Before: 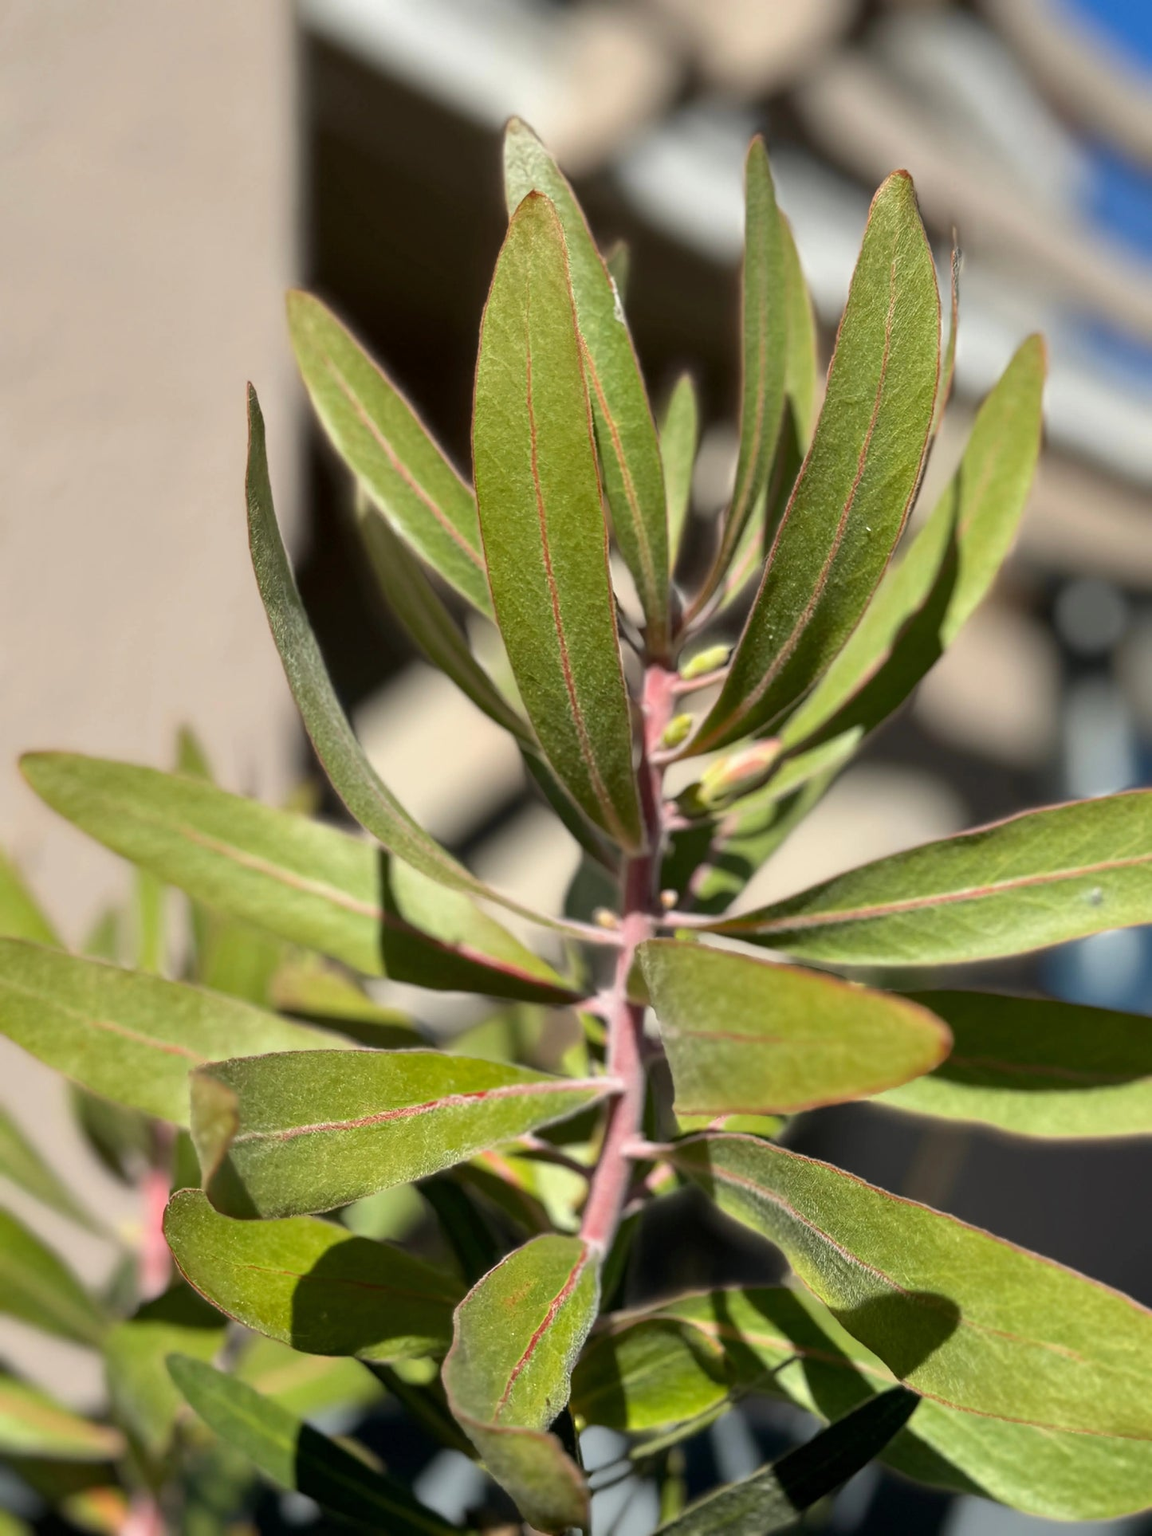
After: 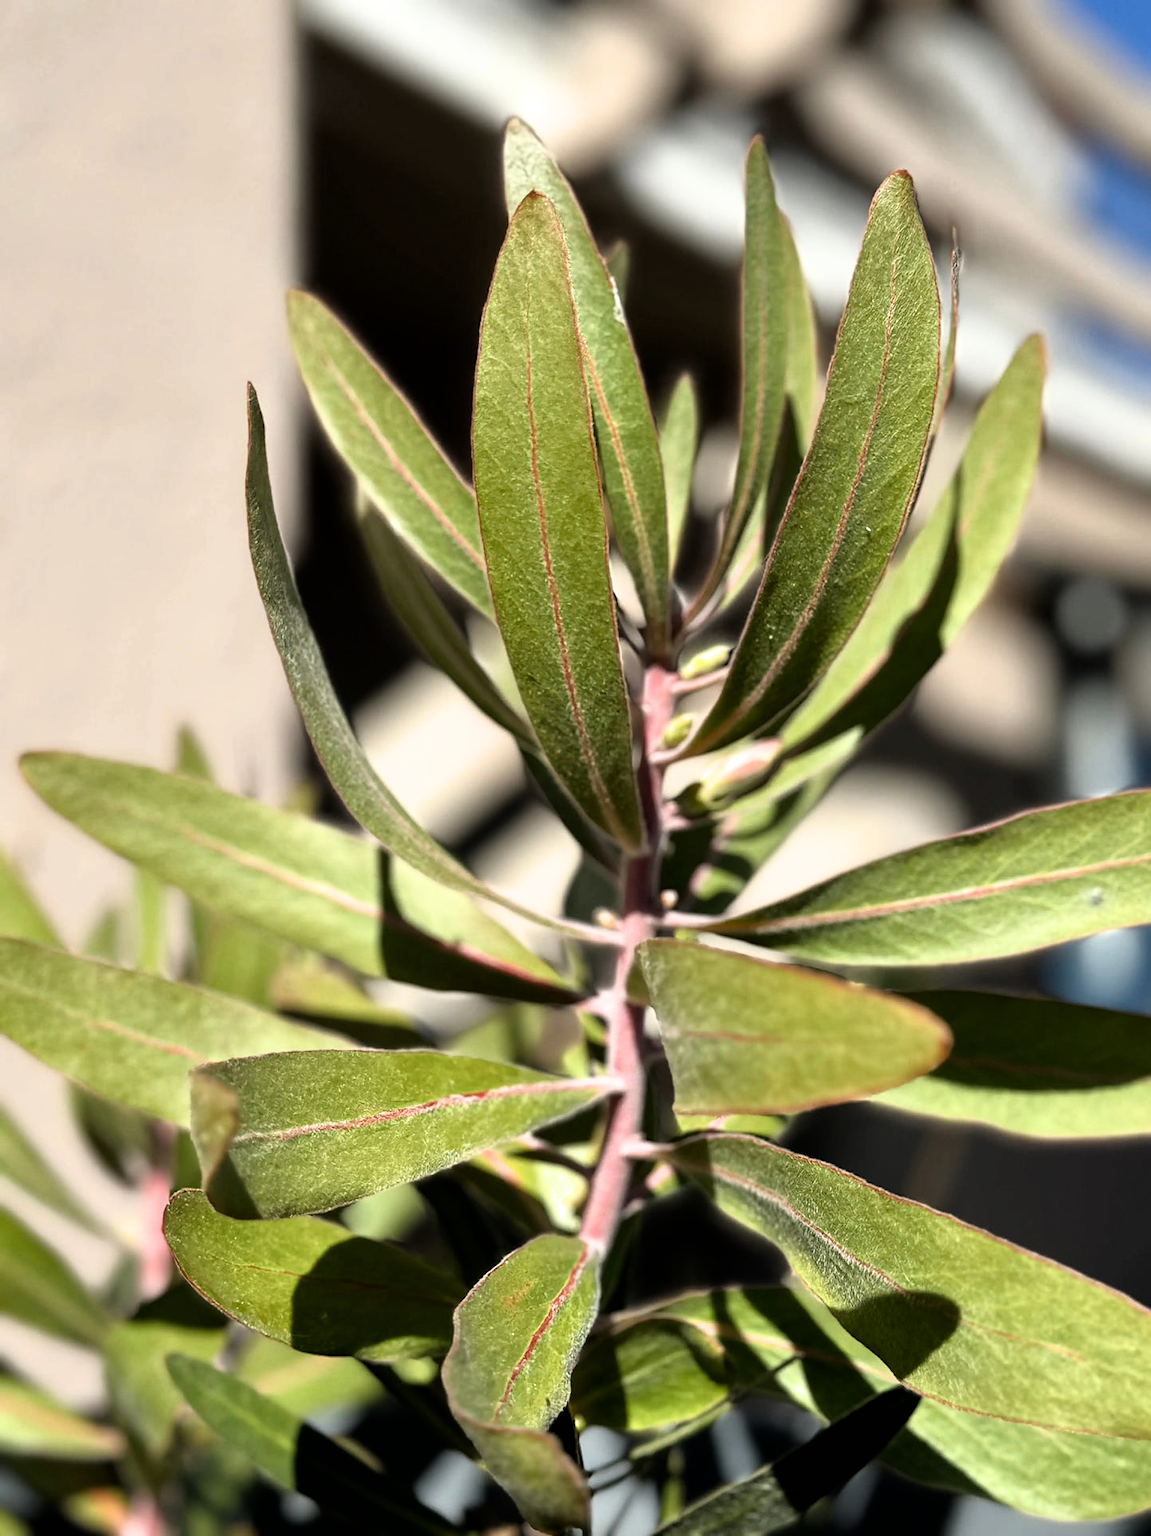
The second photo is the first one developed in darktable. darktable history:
filmic rgb: white relative exposure 2.2 EV, hardness 6.97
sharpen: amount 0.2
